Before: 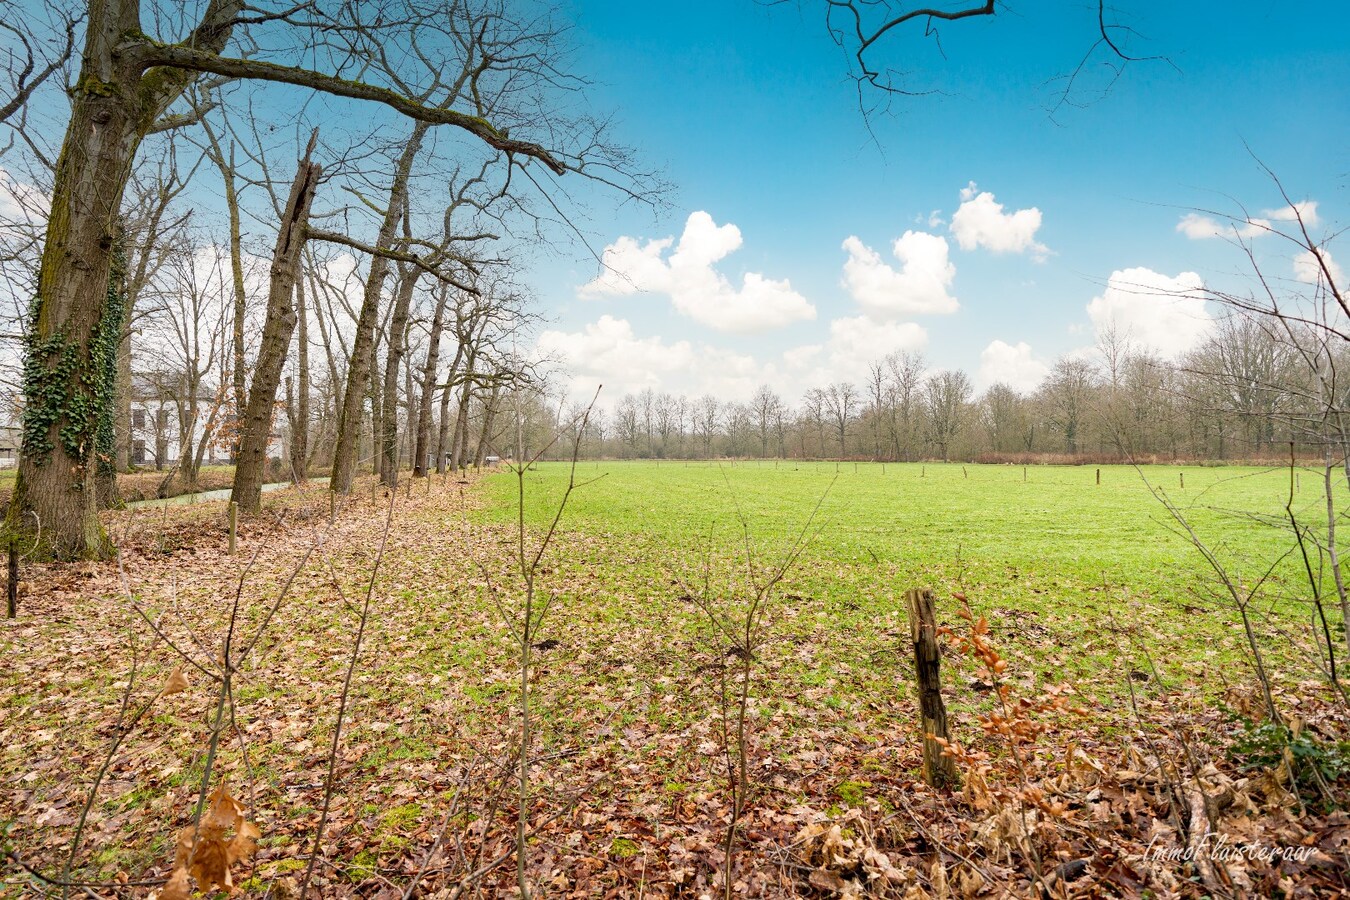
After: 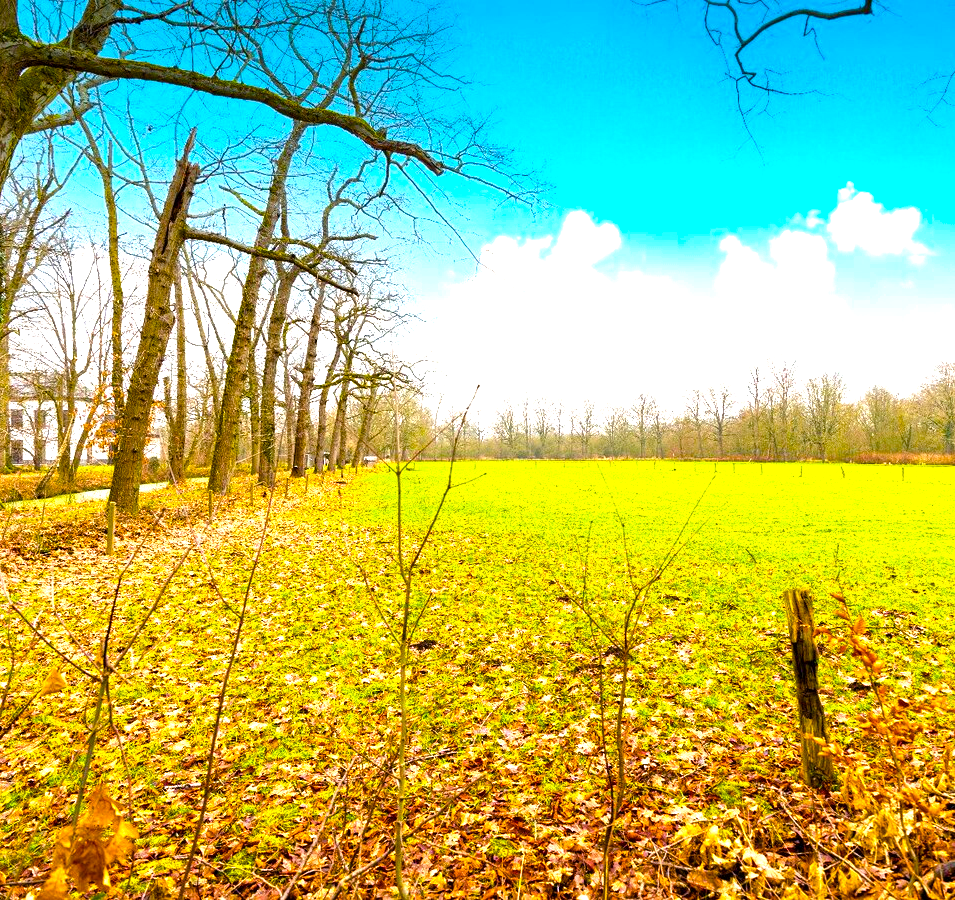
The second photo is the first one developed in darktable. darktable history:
local contrast: mode bilateral grid, contrast 20, coarseness 50, detail 120%, midtone range 0.2
color balance rgb: linear chroma grading › global chroma 25%, perceptual saturation grading › global saturation 40%, perceptual brilliance grading › global brilliance 30%, global vibrance 40%
crop and rotate: left 9.061%, right 20.142%
exposure: compensate highlight preservation false
